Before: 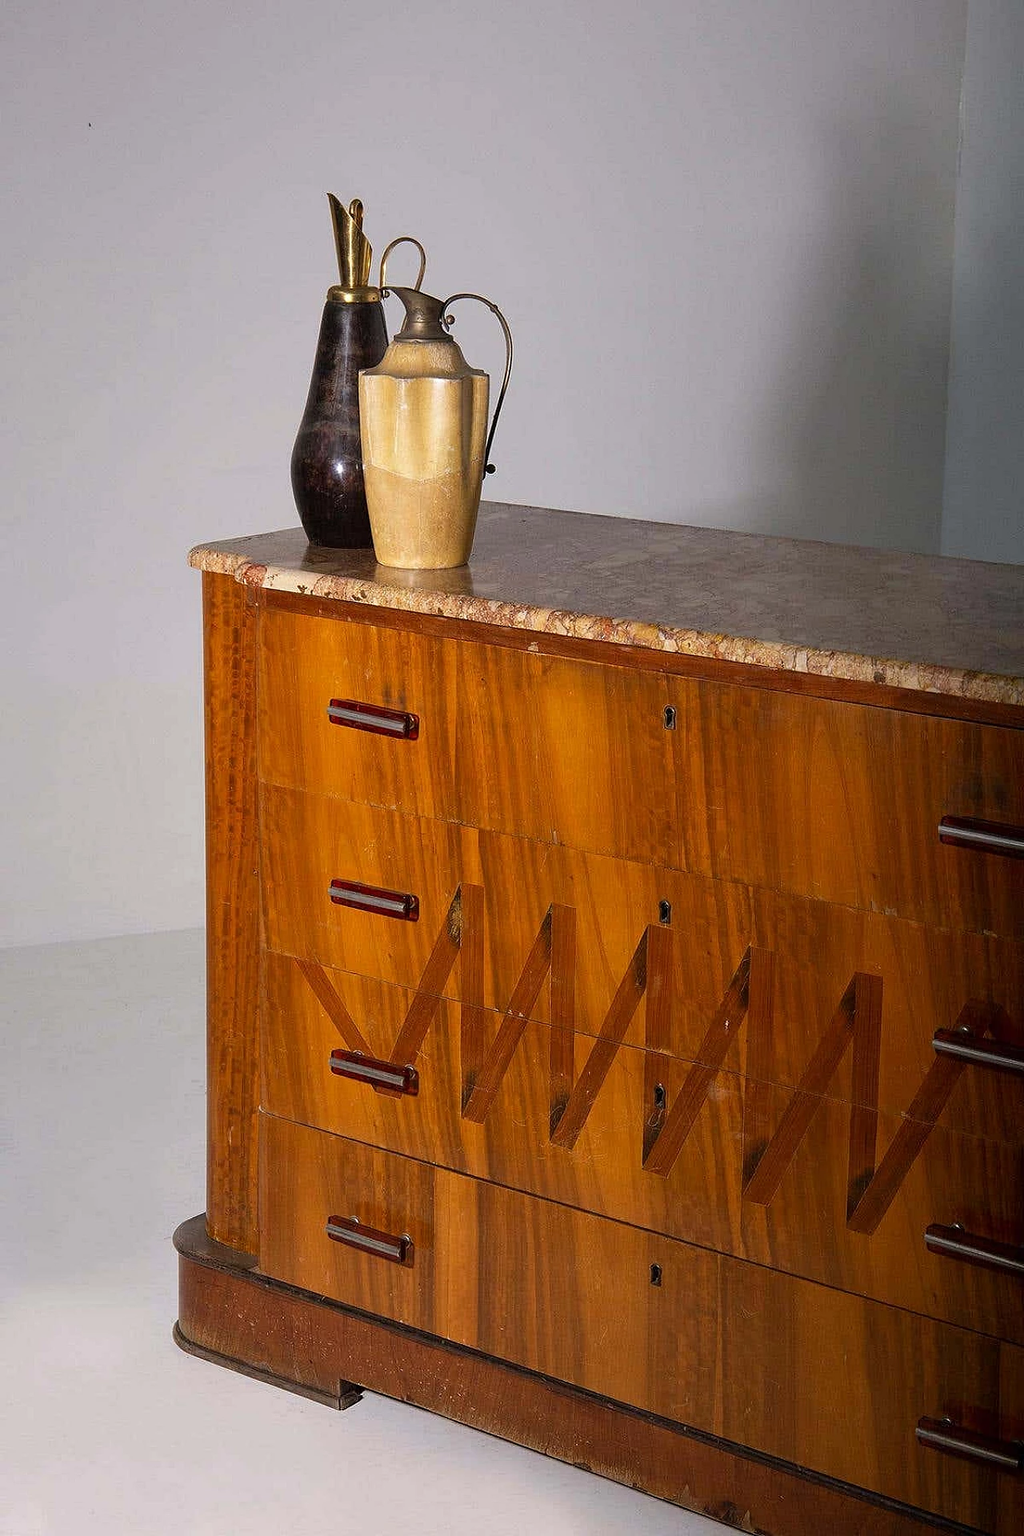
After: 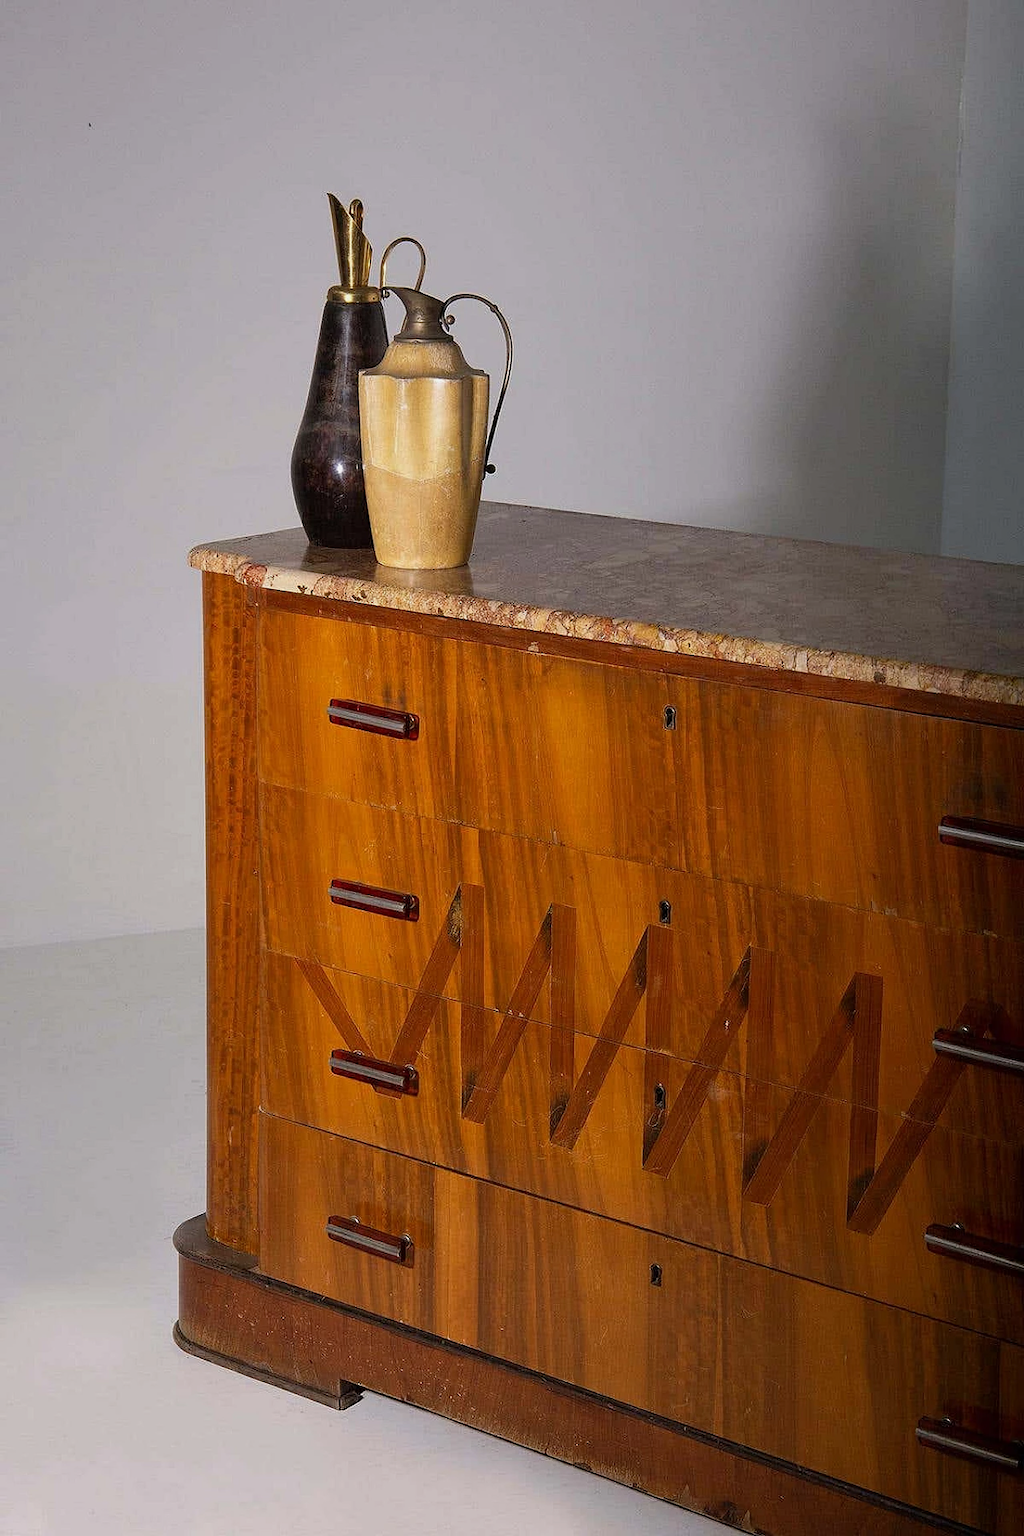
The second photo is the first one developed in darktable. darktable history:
tone equalizer: edges refinement/feathering 500, mask exposure compensation -1.57 EV, preserve details no
exposure: exposure -0.171 EV, compensate exposure bias true, compensate highlight preservation false
